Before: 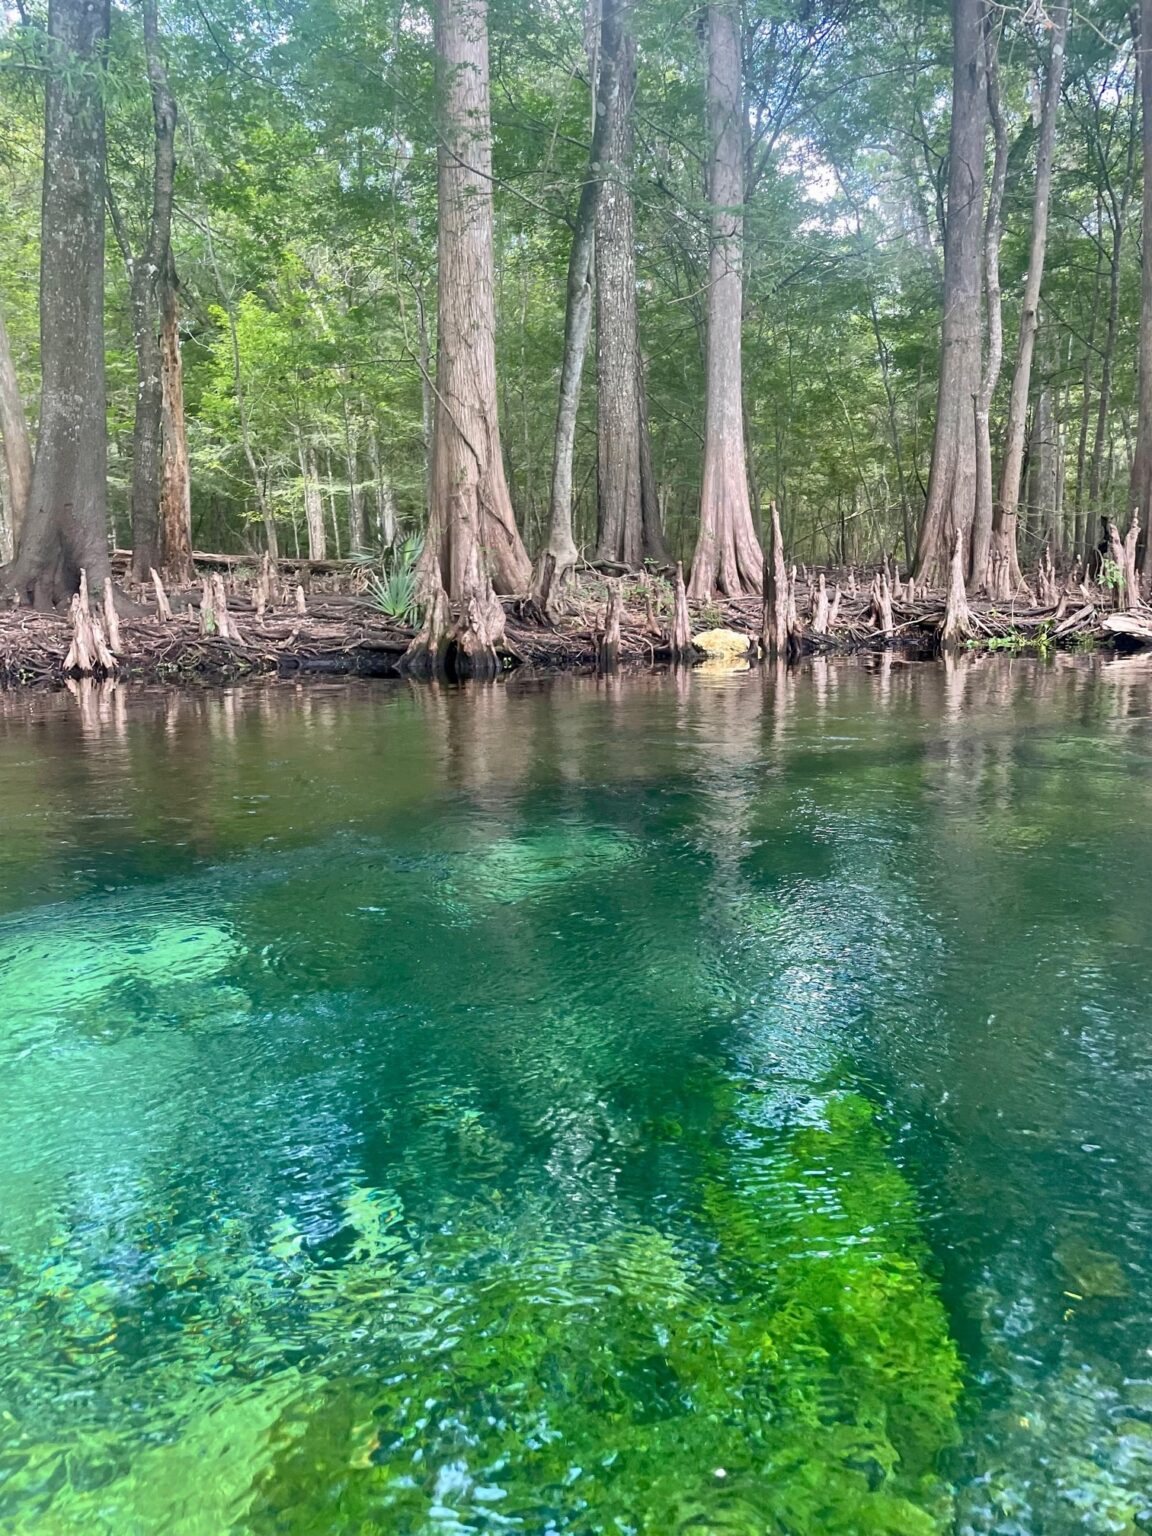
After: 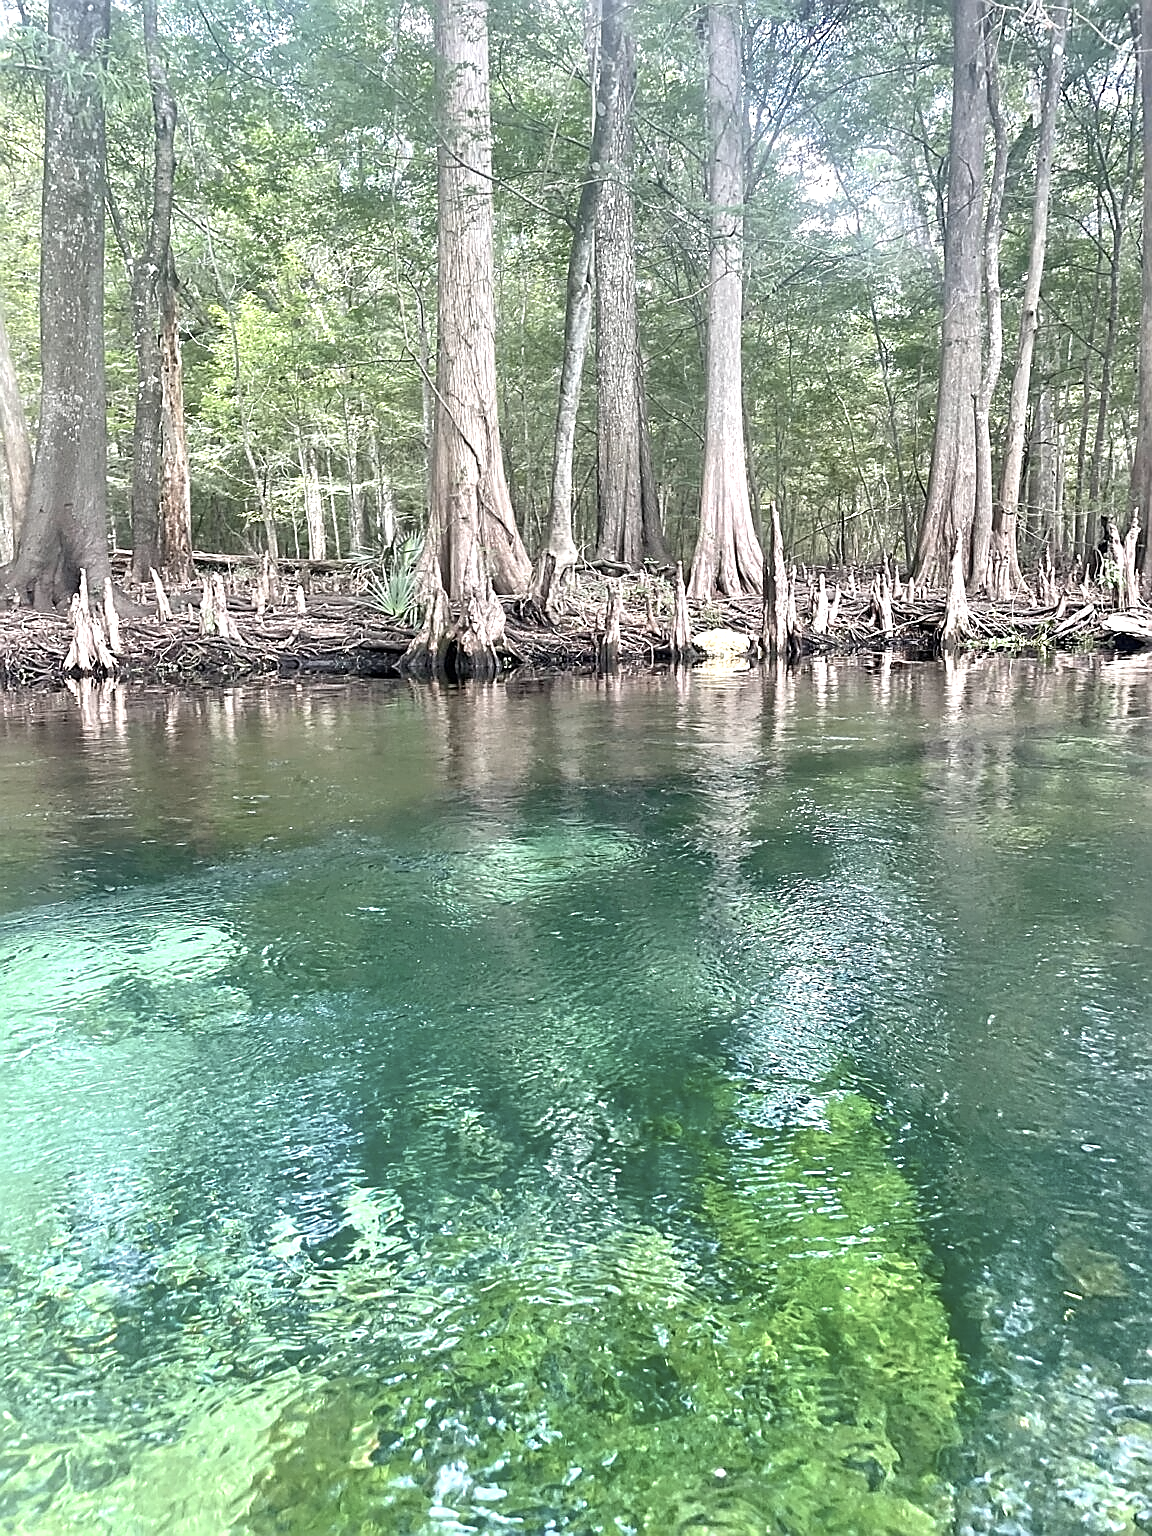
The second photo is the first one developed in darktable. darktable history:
color correction: saturation 0.57
exposure: black level correction 0, exposure 0.7 EV, compensate exposure bias true, compensate highlight preservation false
sharpen: radius 1.4, amount 1.25, threshold 0.7
